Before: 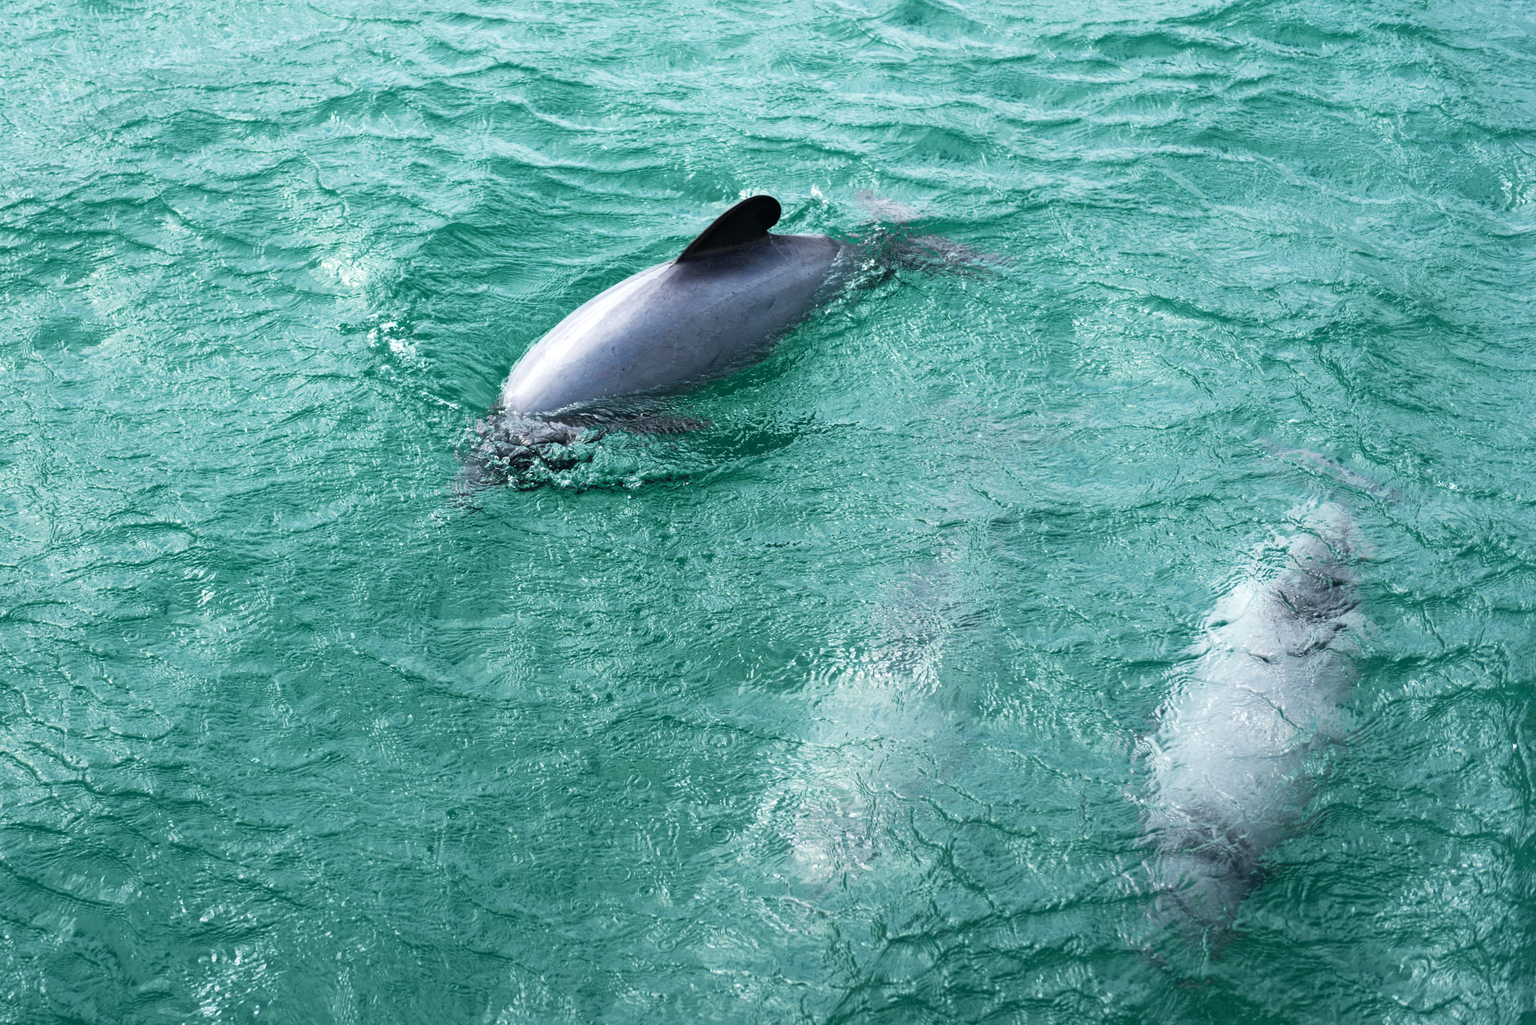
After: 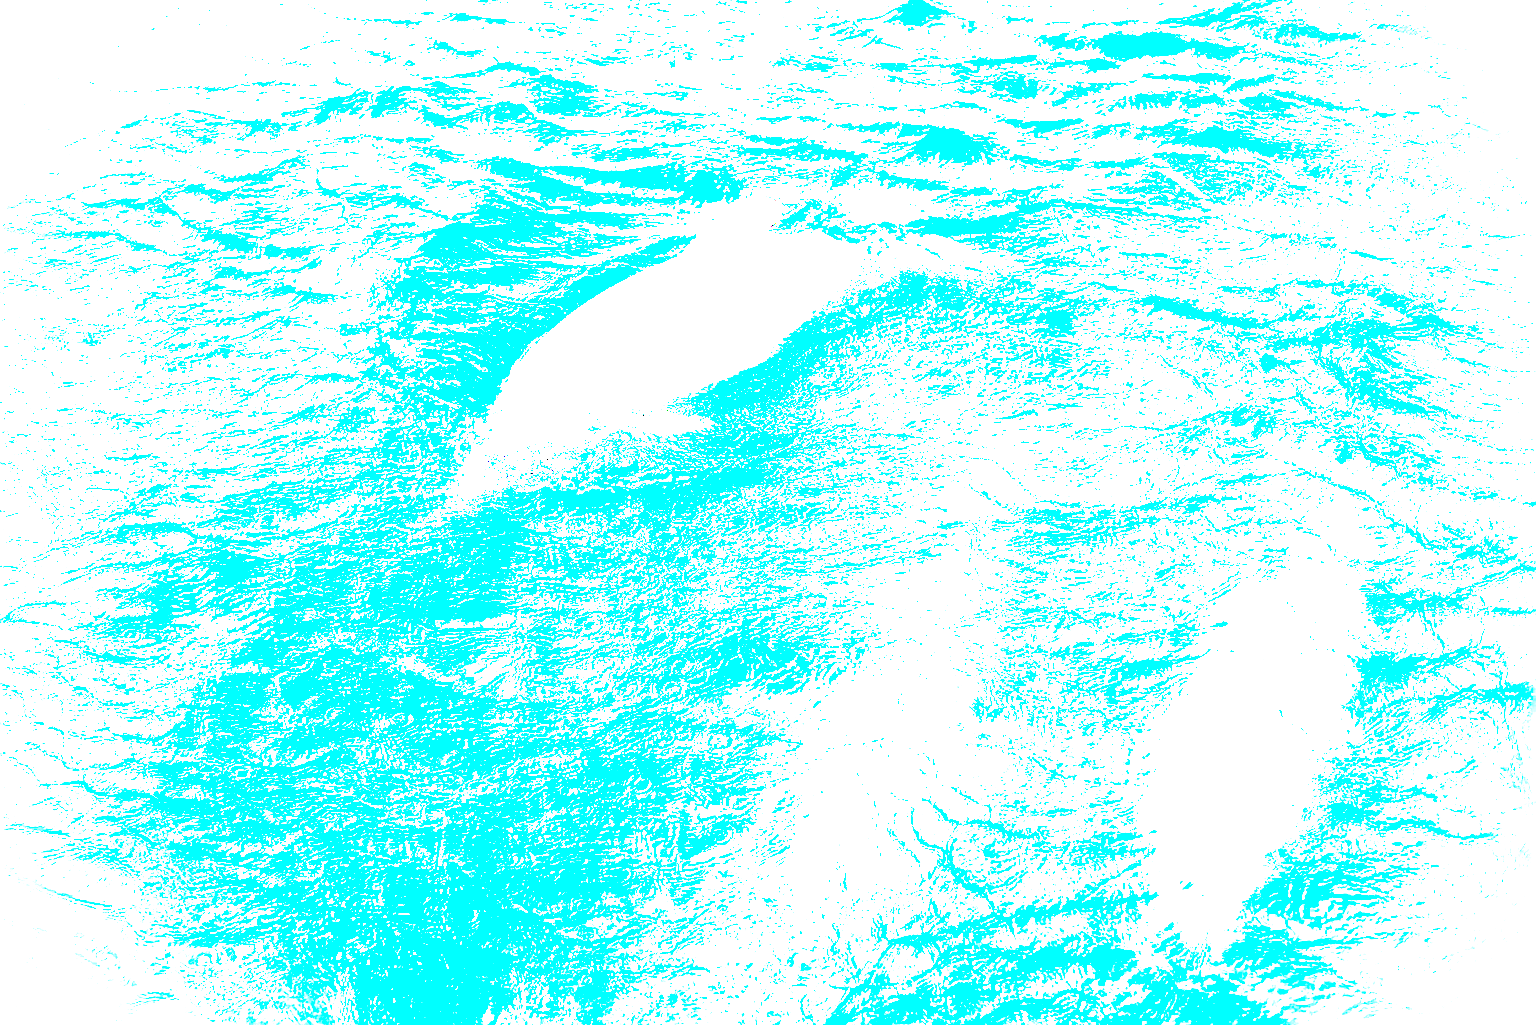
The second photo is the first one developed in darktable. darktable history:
sharpen: on, module defaults
local contrast: highlights 59%, detail 145%
color balance rgb: shadows lift › chroma 2.011%, shadows lift › hue 184.95°, highlights gain › chroma 1.582%, highlights gain › hue 55.23°, linear chroma grading › global chroma 15.157%, perceptual saturation grading › global saturation 40.043%
vignetting: fall-off radius 60.91%
exposure: exposure 7.94 EV, compensate highlight preservation false
